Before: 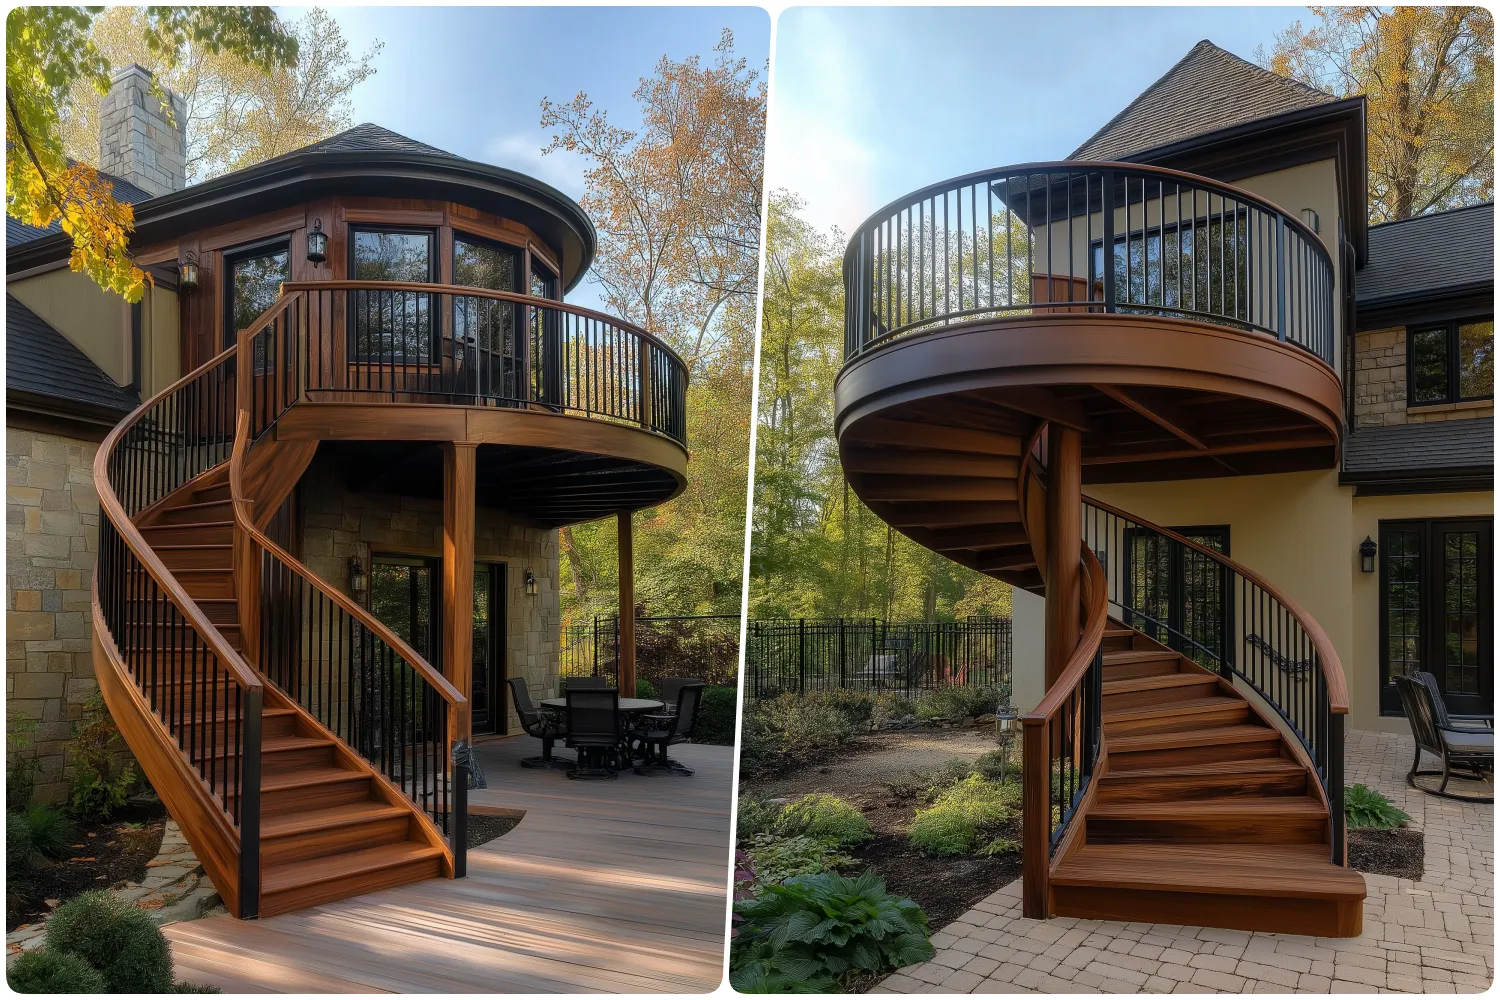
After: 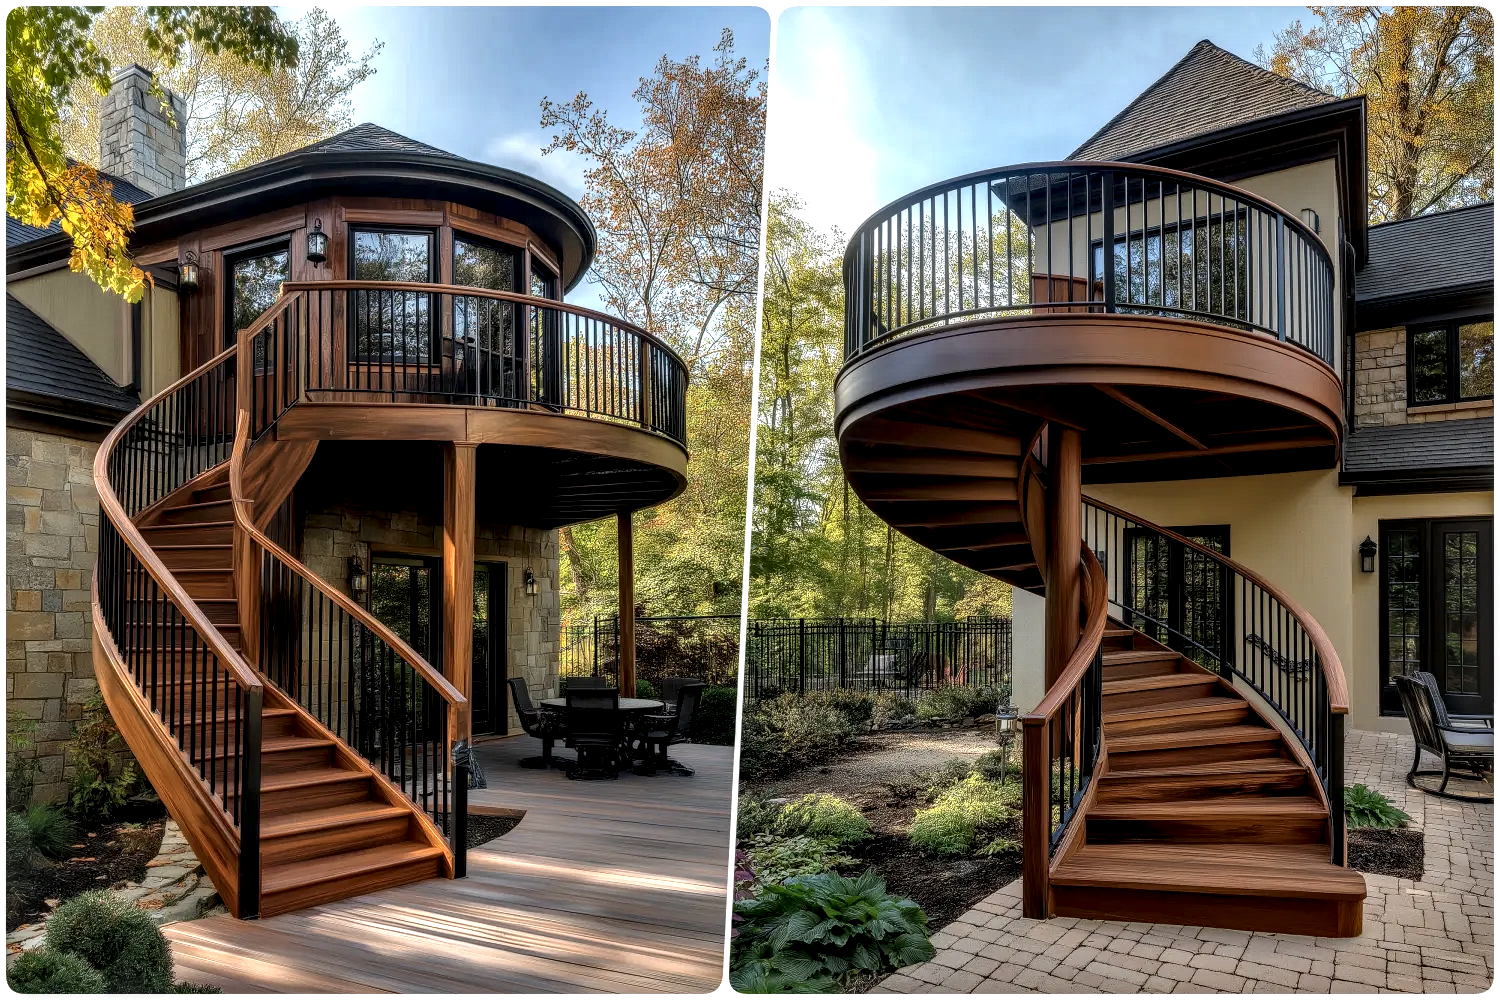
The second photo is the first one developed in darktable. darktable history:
local contrast: highlights 16%, detail 186%
levels: levels [0, 0.476, 0.951]
